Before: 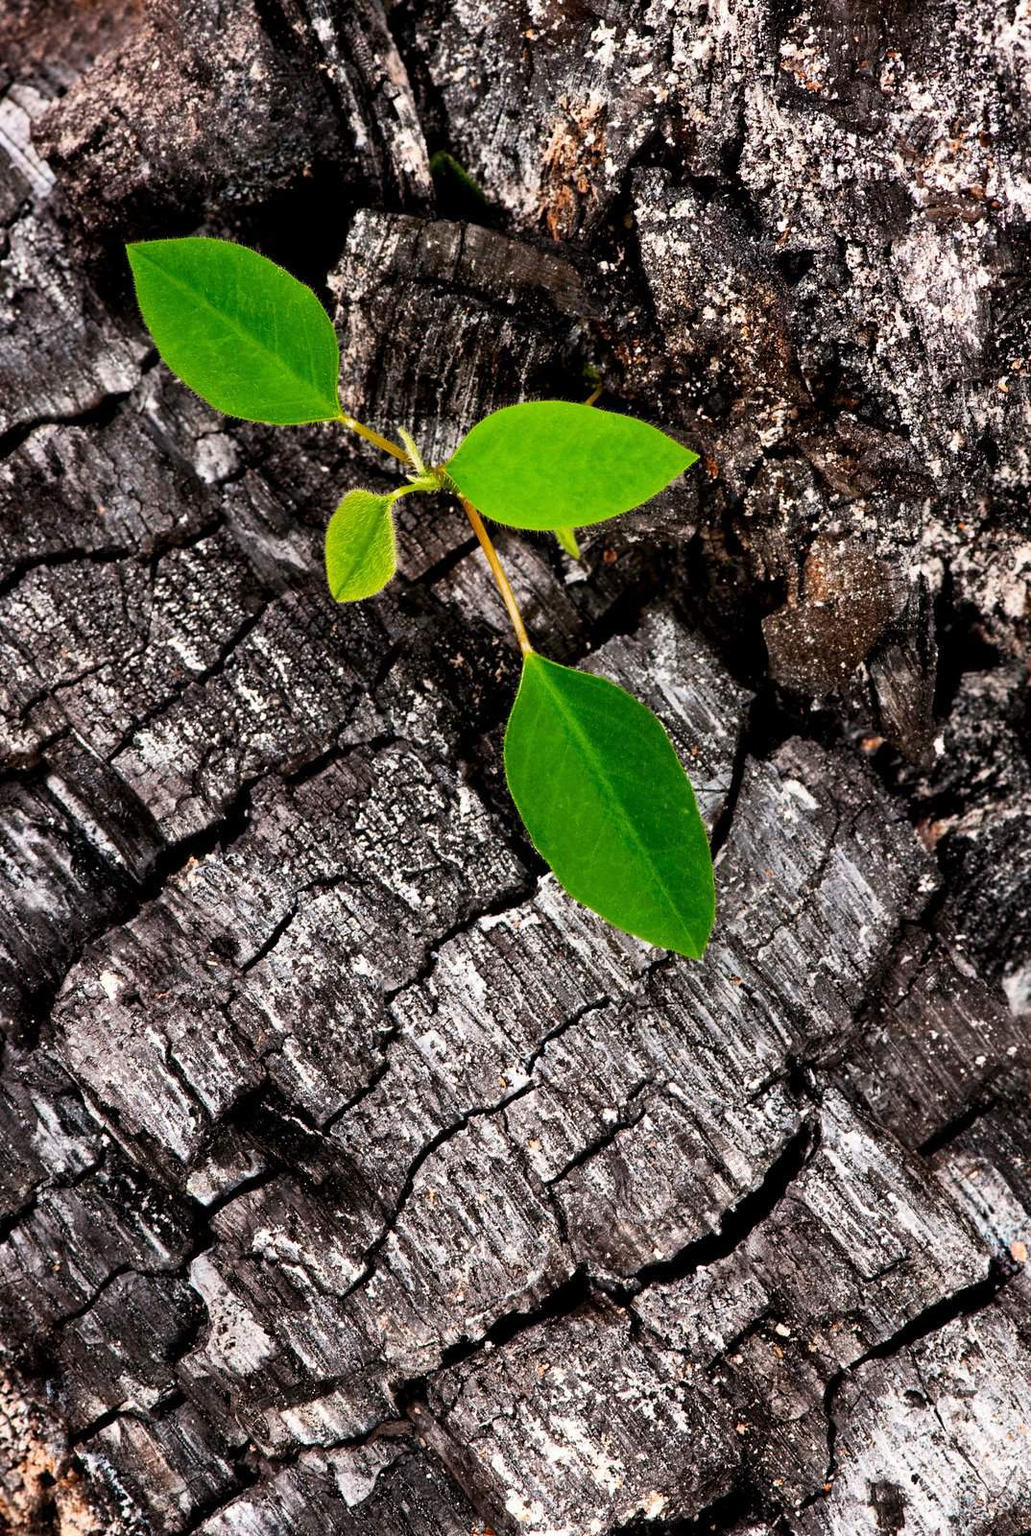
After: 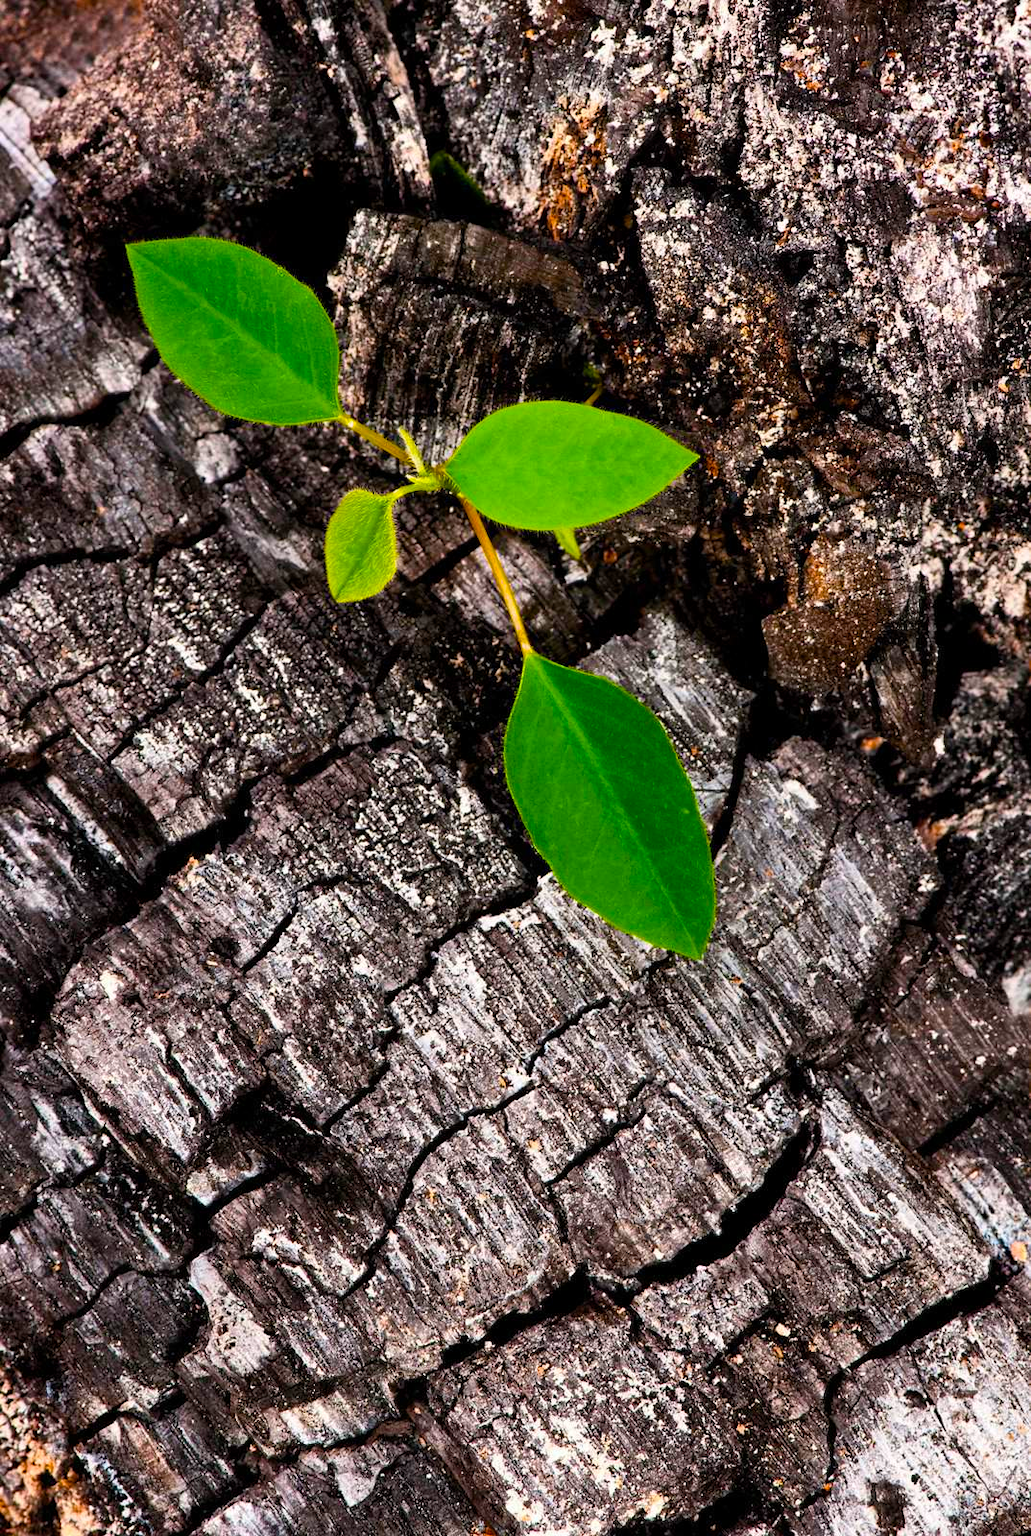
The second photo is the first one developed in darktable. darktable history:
exposure: compensate exposure bias true, compensate highlight preservation false
color balance rgb: linear chroma grading › global chroma 25.517%, perceptual saturation grading › global saturation 25.458%, global vibrance 2.992%
